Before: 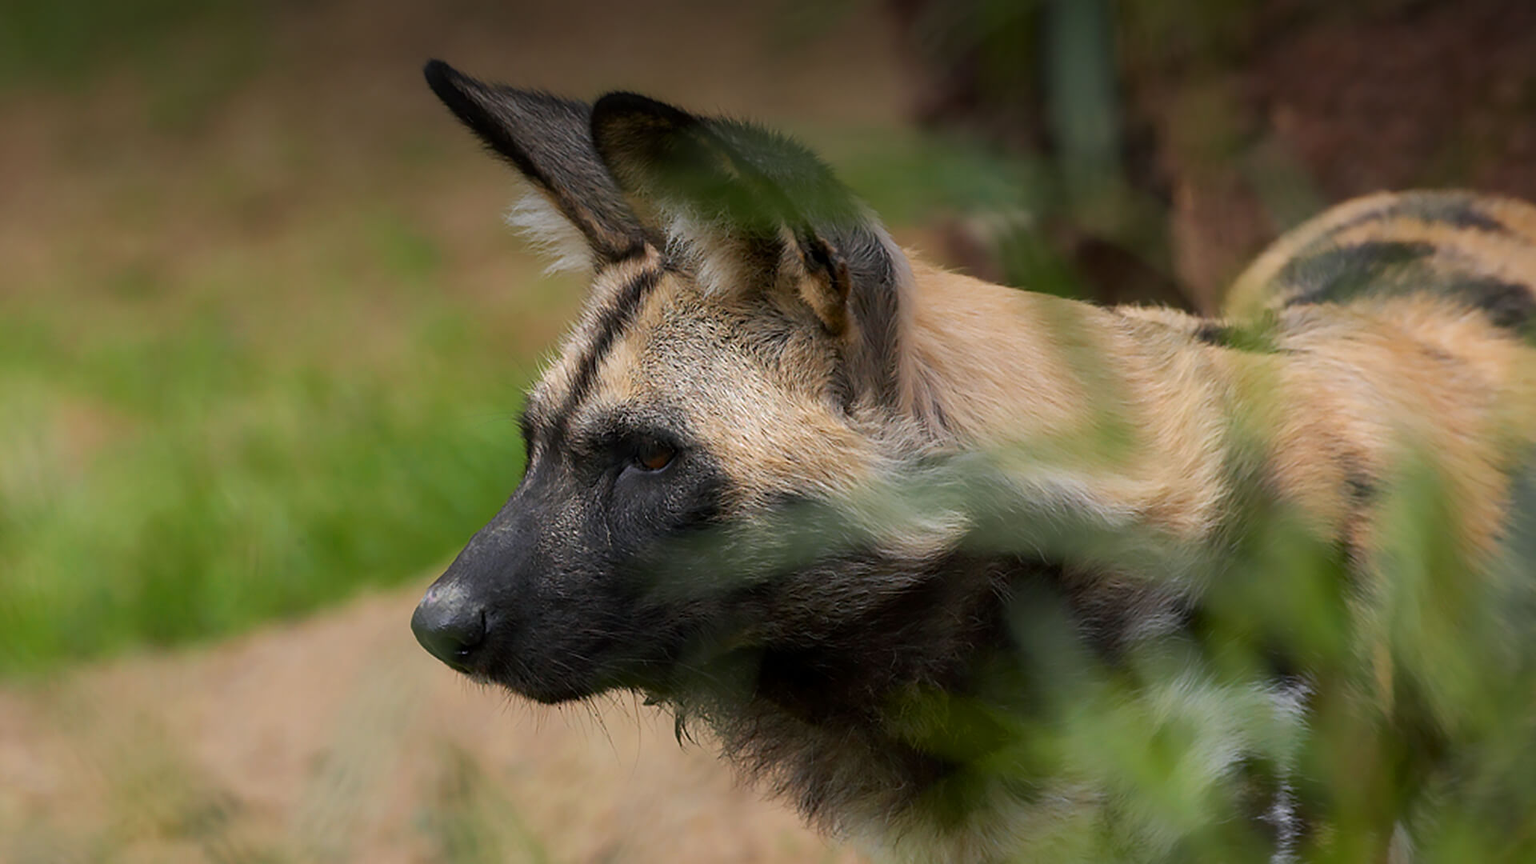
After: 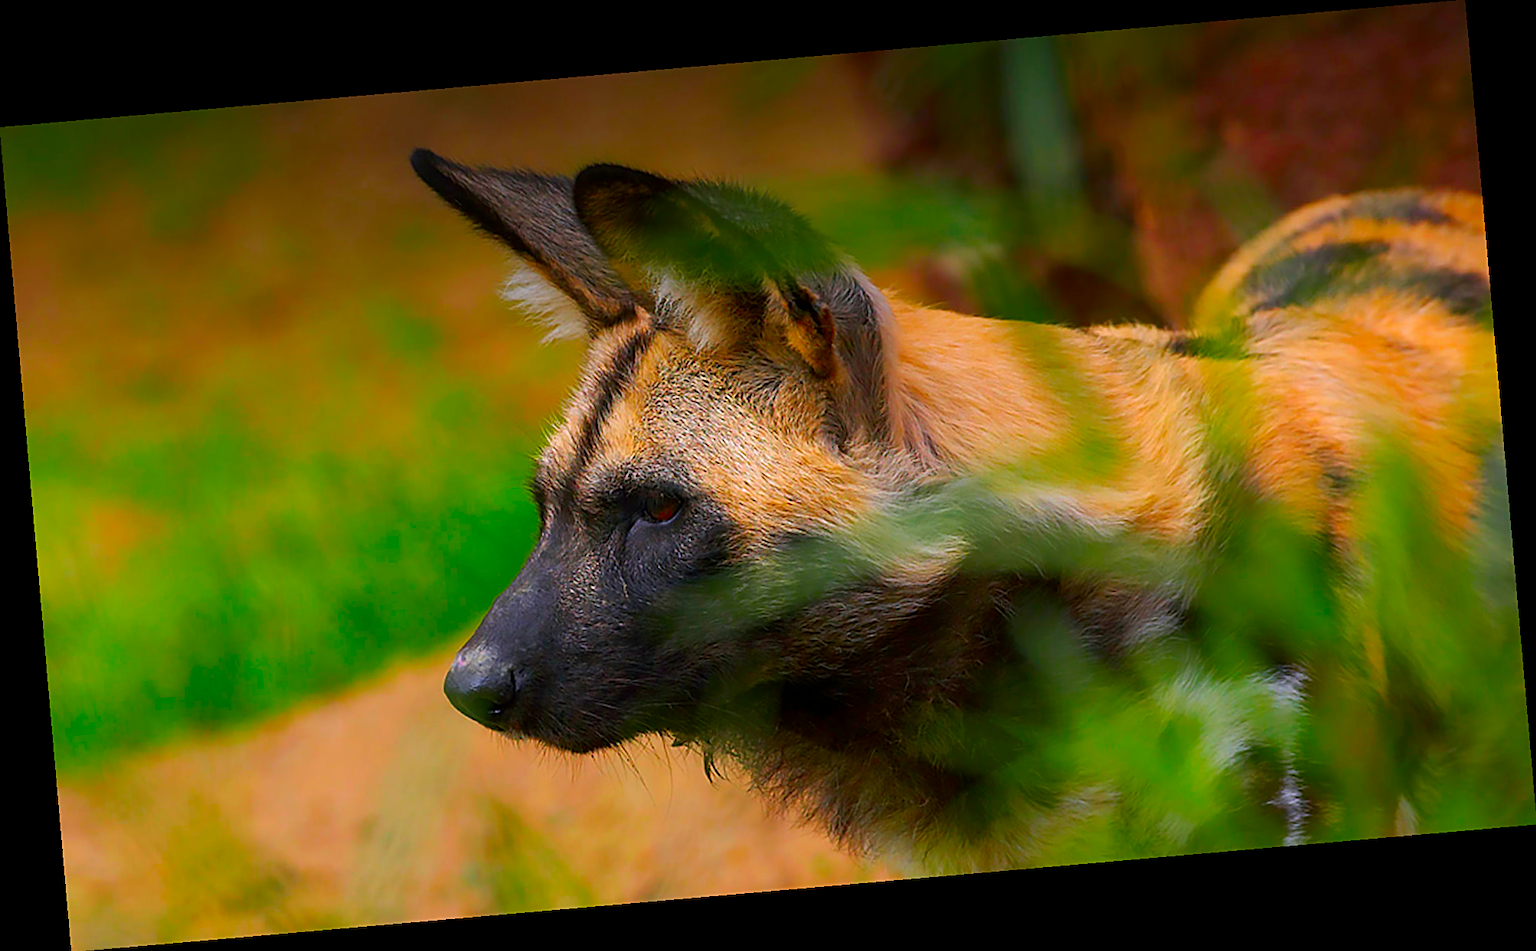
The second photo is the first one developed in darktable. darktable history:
rotate and perspective: rotation -4.98°, automatic cropping off
sharpen: on, module defaults
color correction: highlights a* 1.59, highlights b* -1.7, saturation 2.48
